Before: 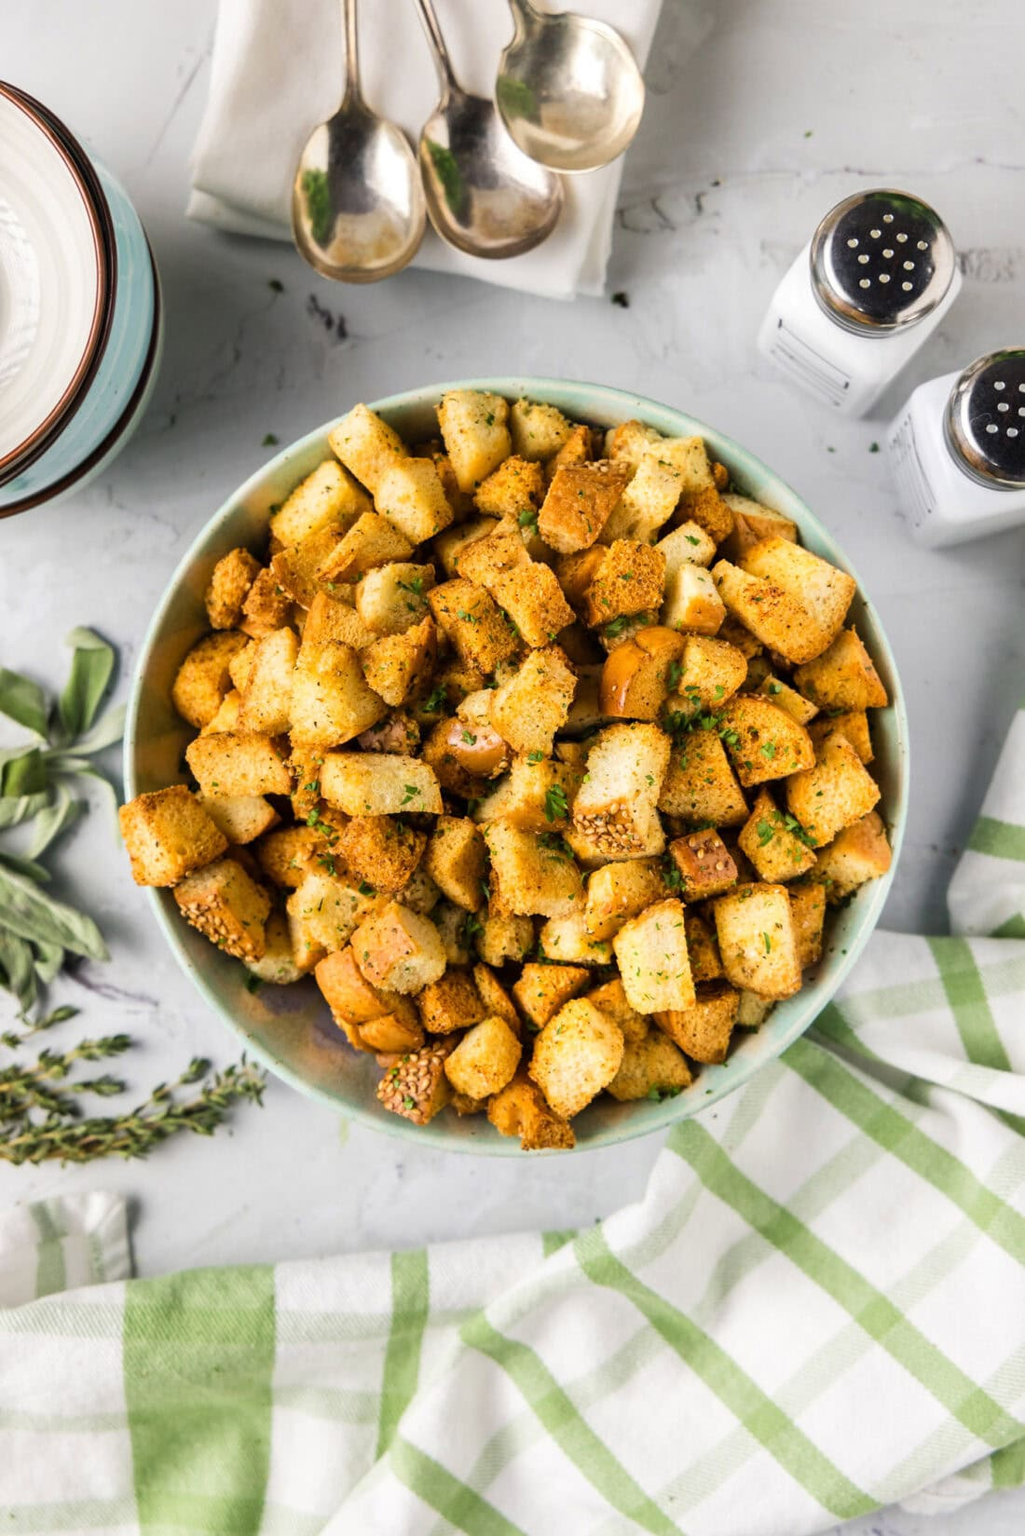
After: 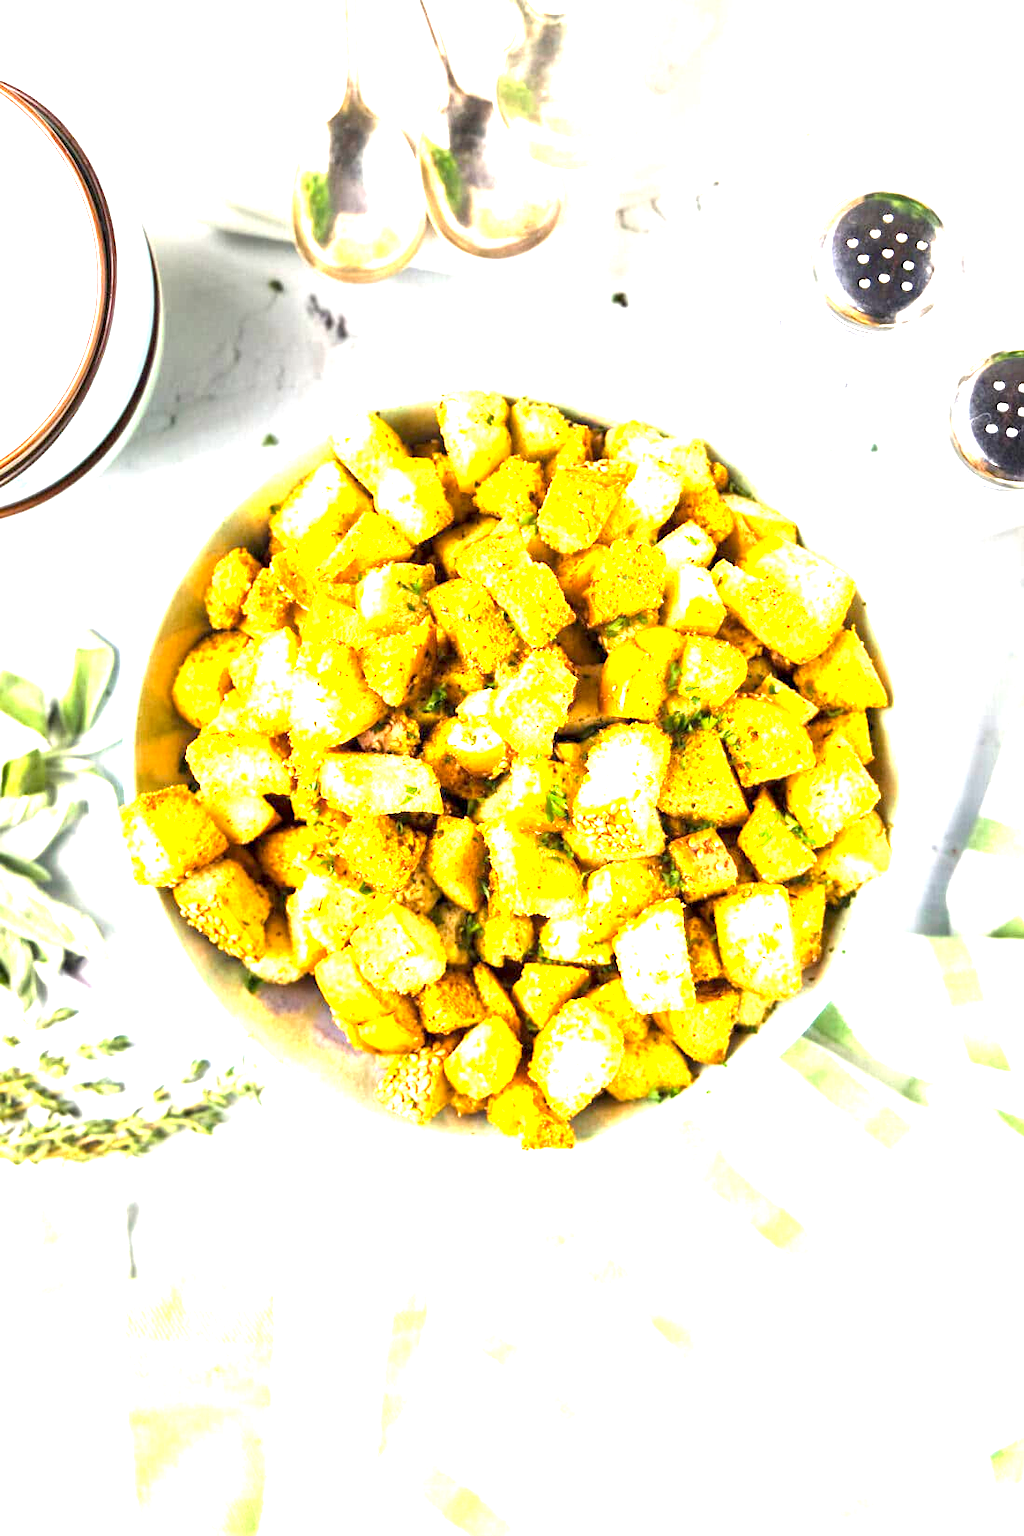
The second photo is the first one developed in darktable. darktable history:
exposure: black level correction 0.001, exposure 2.59 EV, compensate highlight preservation false
color balance rgb: perceptual saturation grading › global saturation 9.693%
